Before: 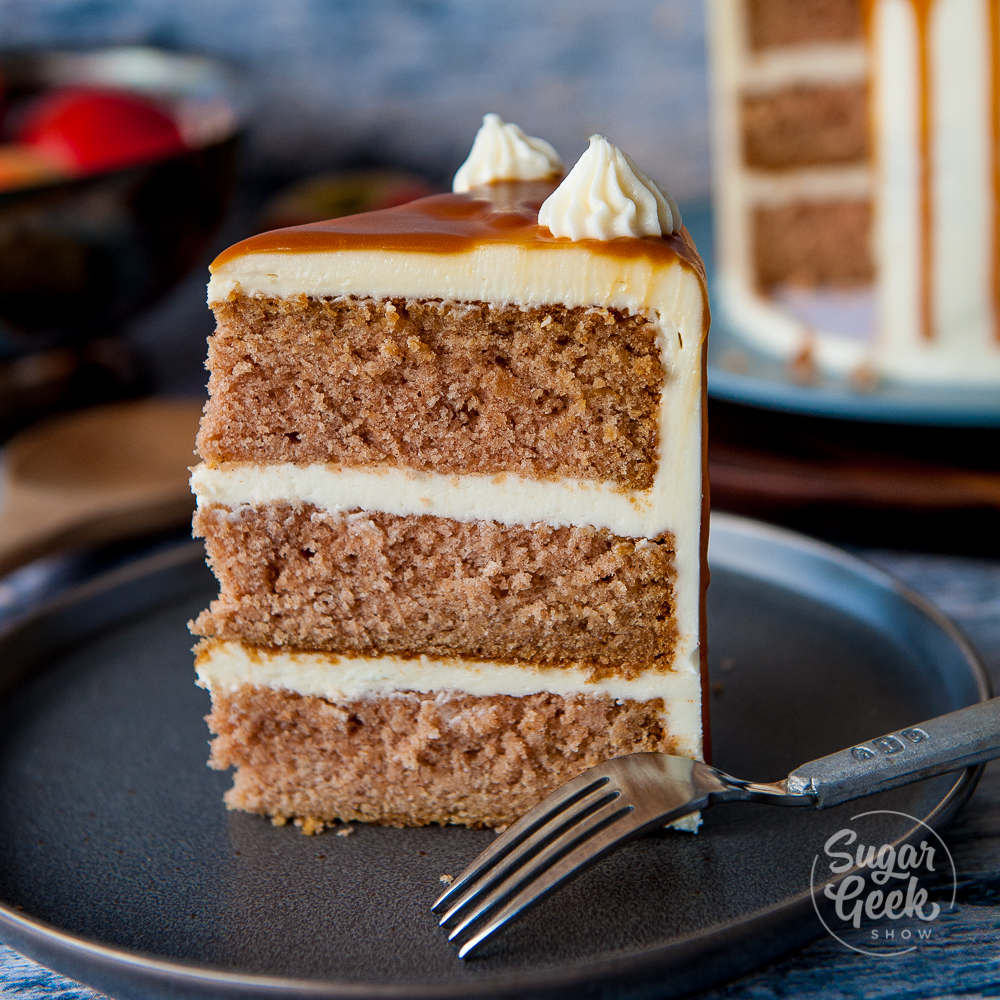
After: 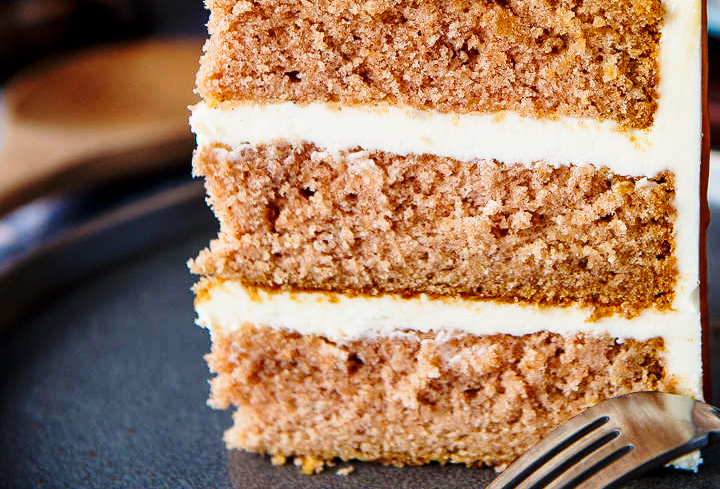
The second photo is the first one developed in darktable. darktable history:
base curve: curves: ch0 [(0, 0) (0.028, 0.03) (0.121, 0.232) (0.46, 0.748) (0.859, 0.968) (1, 1)], preserve colors none
crop: top 36.161%, right 27.944%, bottom 14.861%
